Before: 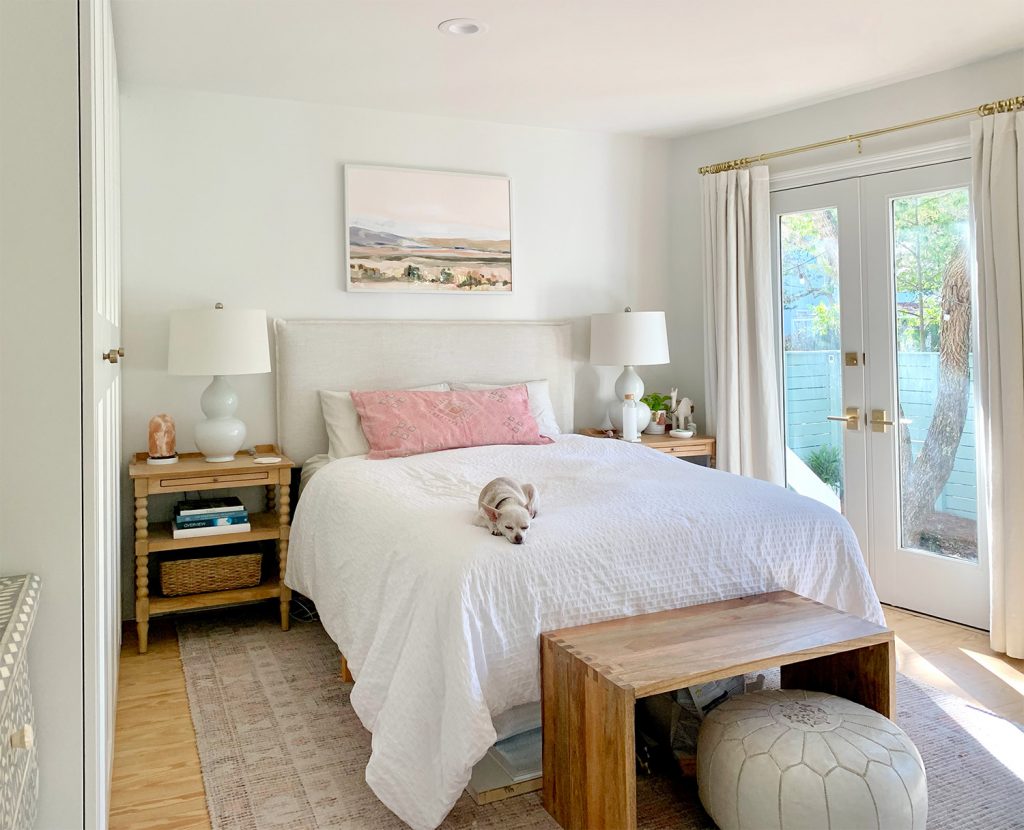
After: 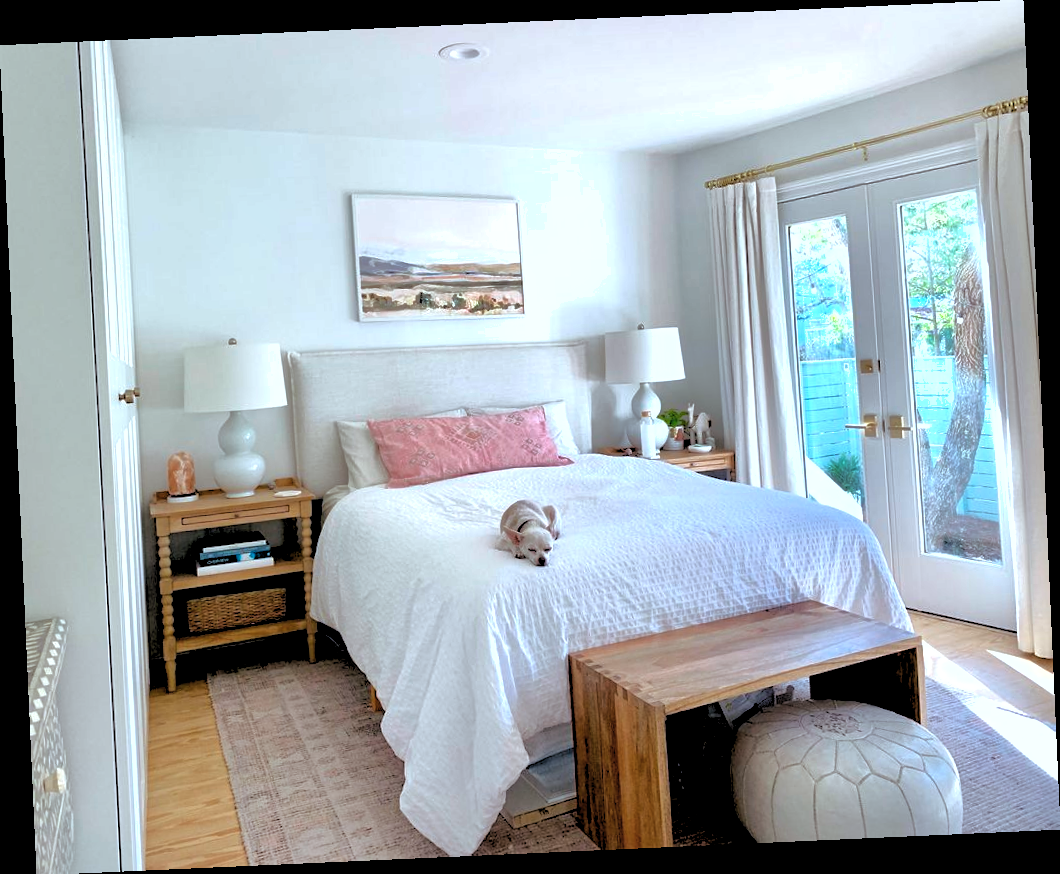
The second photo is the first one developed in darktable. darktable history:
white balance: red 1.188, blue 1.11
shadows and highlights: shadows 30
rgb levels: levels [[0.034, 0.472, 0.904], [0, 0.5, 1], [0, 0.5, 1]]
rotate and perspective: rotation -2.56°, automatic cropping off
color balance rgb: shadows lift › chroma 7.23%, shadows lift › hue 246.48°, highlights gain › chroma 5.38%, highlights gain › hue 196.93°, white fulcrum 1 EV
